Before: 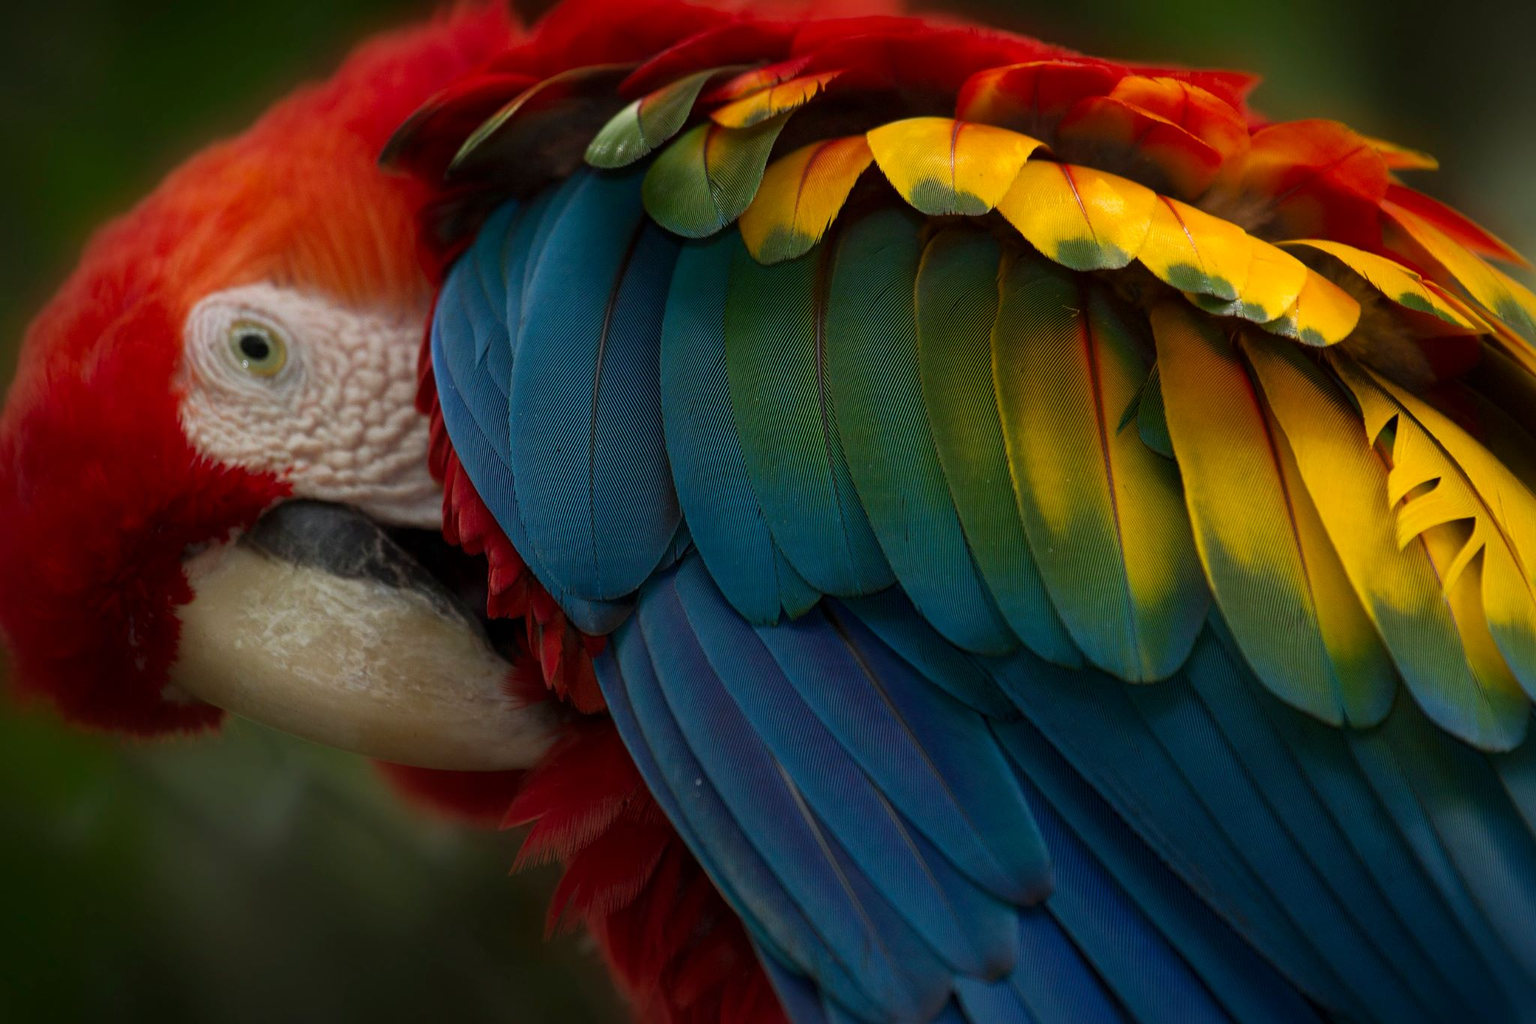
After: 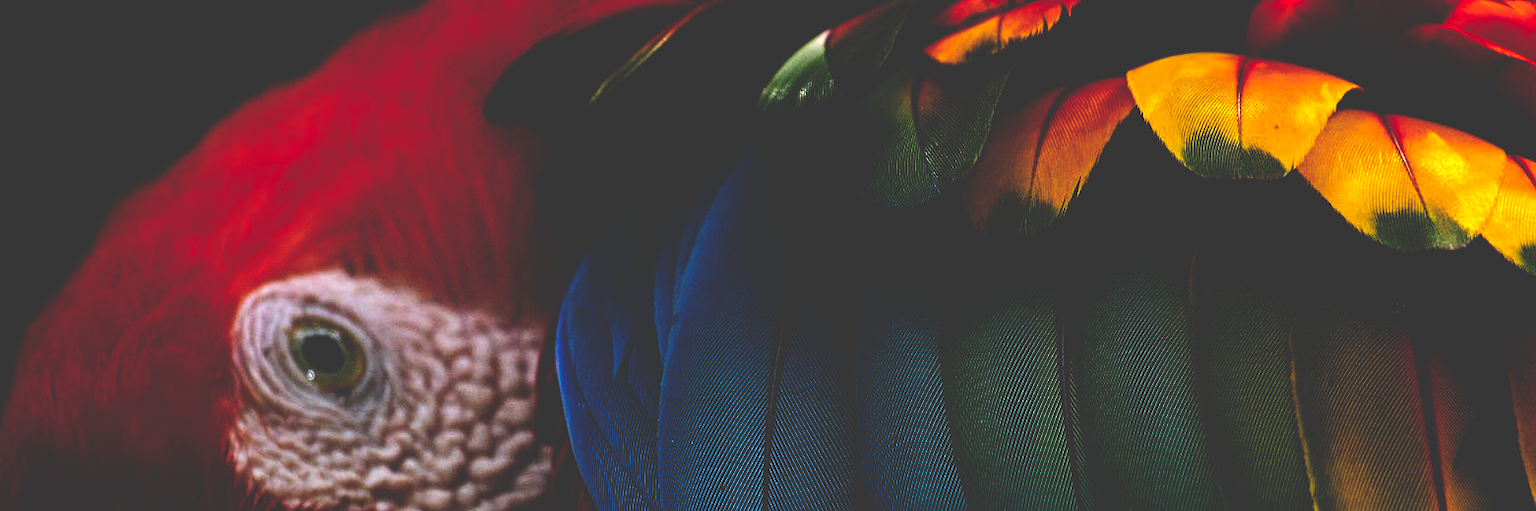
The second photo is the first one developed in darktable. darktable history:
white balance: red 1.004, blue 1.096
base curve: curves: ch0 [(0, 0.036) (0.083, 0.04) (0.804, 1)], preserve colors none
contrast equalizer: octaves 7, y [[0.502, 0.517, 0.543, 0.576, 0.611, 0.631], [0.5 ×6], [0.5 ×6], [0 ×6], [0 ×6]]
crop: left 0.579%, top 7.627%, right 23.167%, bottom 54.275%
